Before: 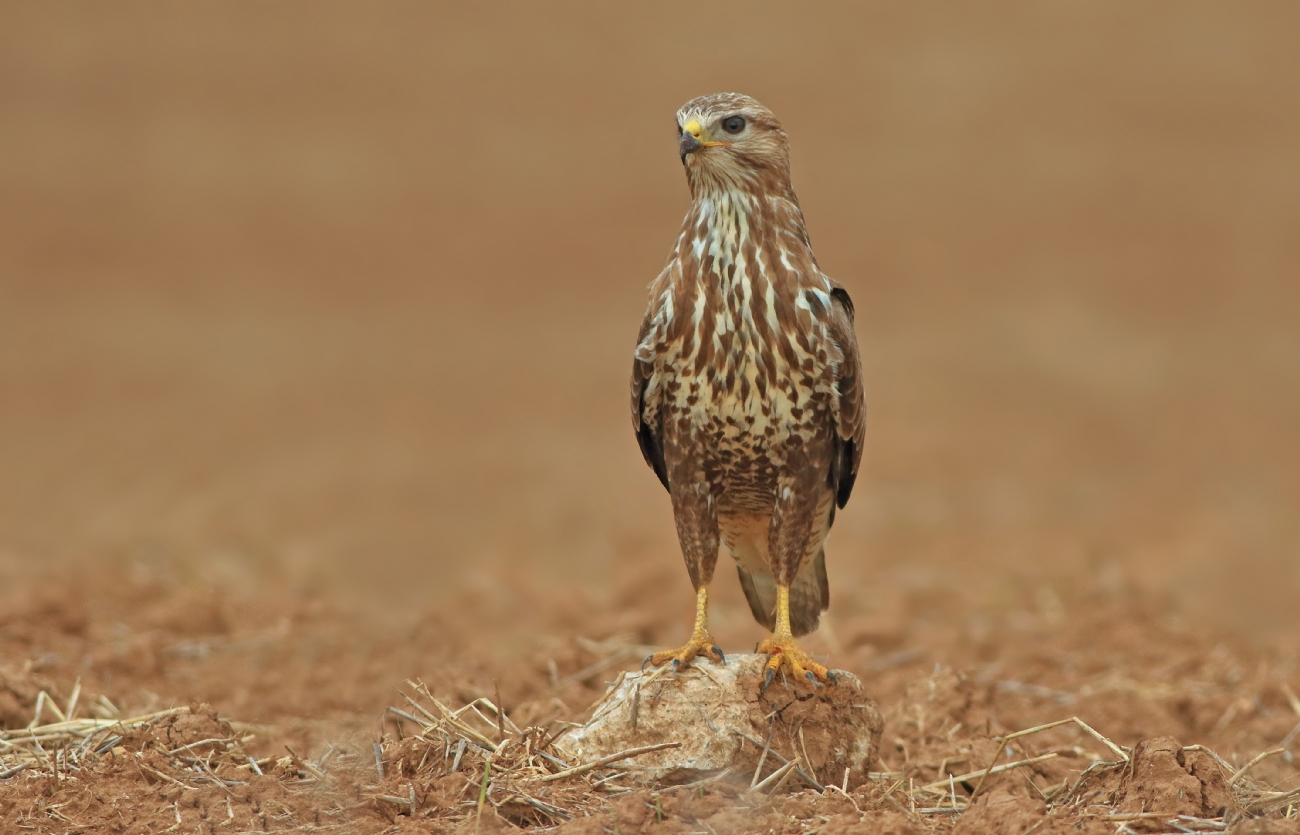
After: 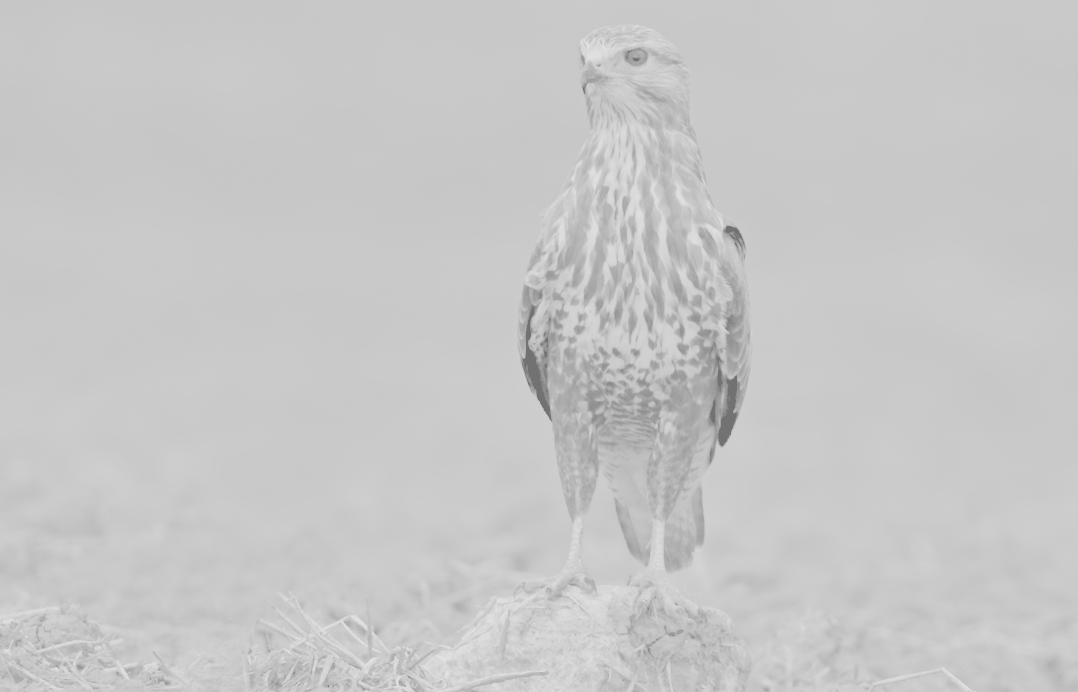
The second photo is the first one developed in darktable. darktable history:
rgb levels: preserve colors sum RGB, levels [[0.038, 0.433, 0.934], [0, 0.5, 1], [0, 0.5, 1]]
crop and rotate: angle -3.27°, left 5.211%, top 5.211%, right 4.607%, bottom 4.607%
contrast brightness saturation: contrast -0.32, brightness 0.75, saturation -0.78
monochrome: a 2.21, b -1.33, size 2.2
color balance rgb: perceptual saturation grading › global saturation 25%, perceptual brilliance grading › mid-tones 10%, perceptual brilliance grading › shadows 15%, global vibrance 20%
